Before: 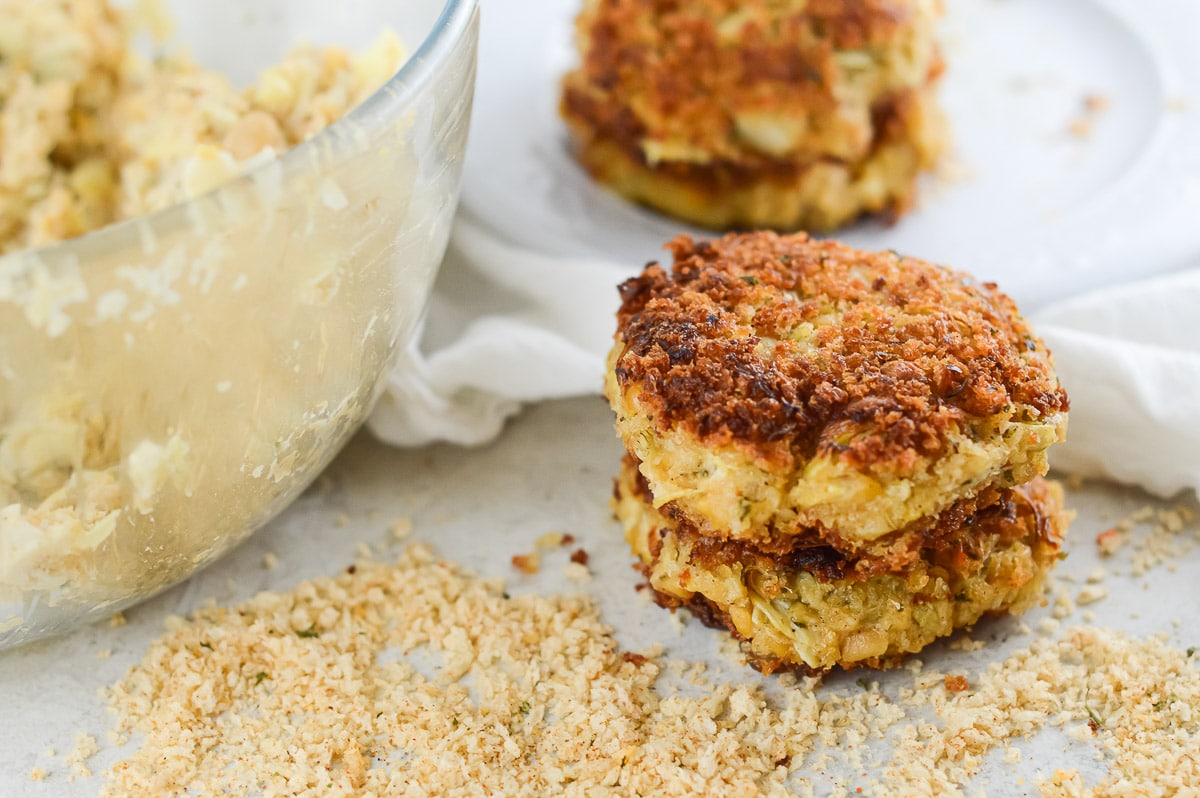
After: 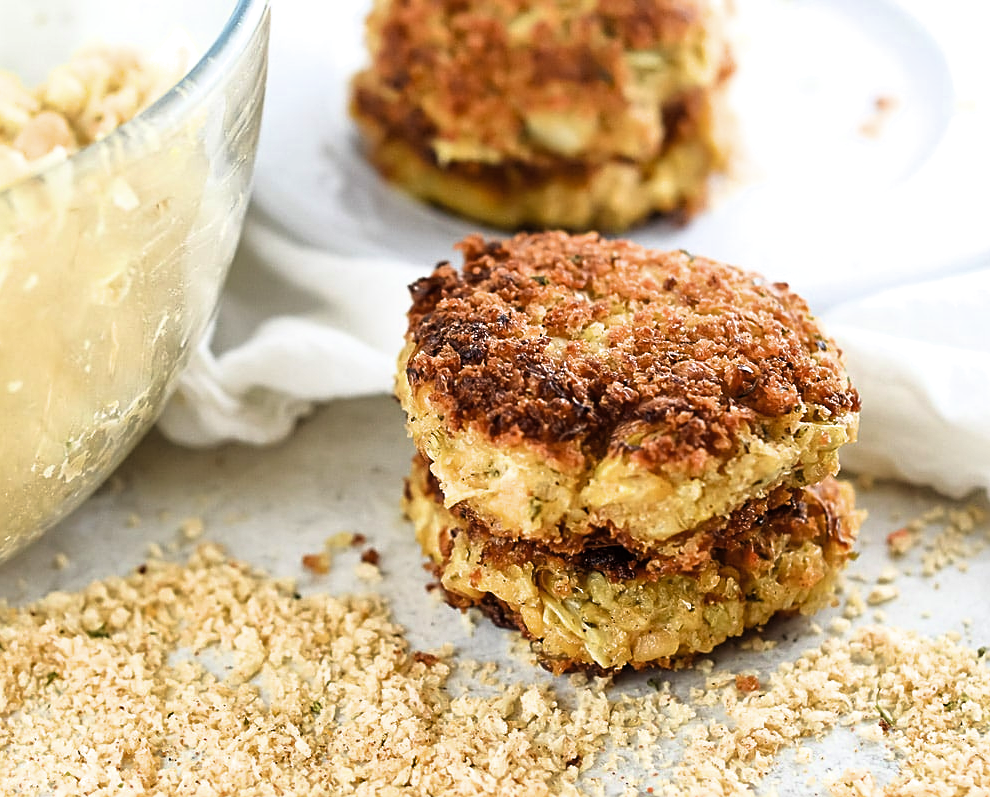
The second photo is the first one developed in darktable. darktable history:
velvia: strength 14.86%
crop: left 17.425%, bottom 0.021%
shadows and highlights: shadows 29.98
filmic rgb: black relative exposure -7.96 EV, white relative exposure 2.19 EV, threshold 3.06 EV, hardness 7.04, enable highlight reconstruction true
sharpen: on, module defaults
